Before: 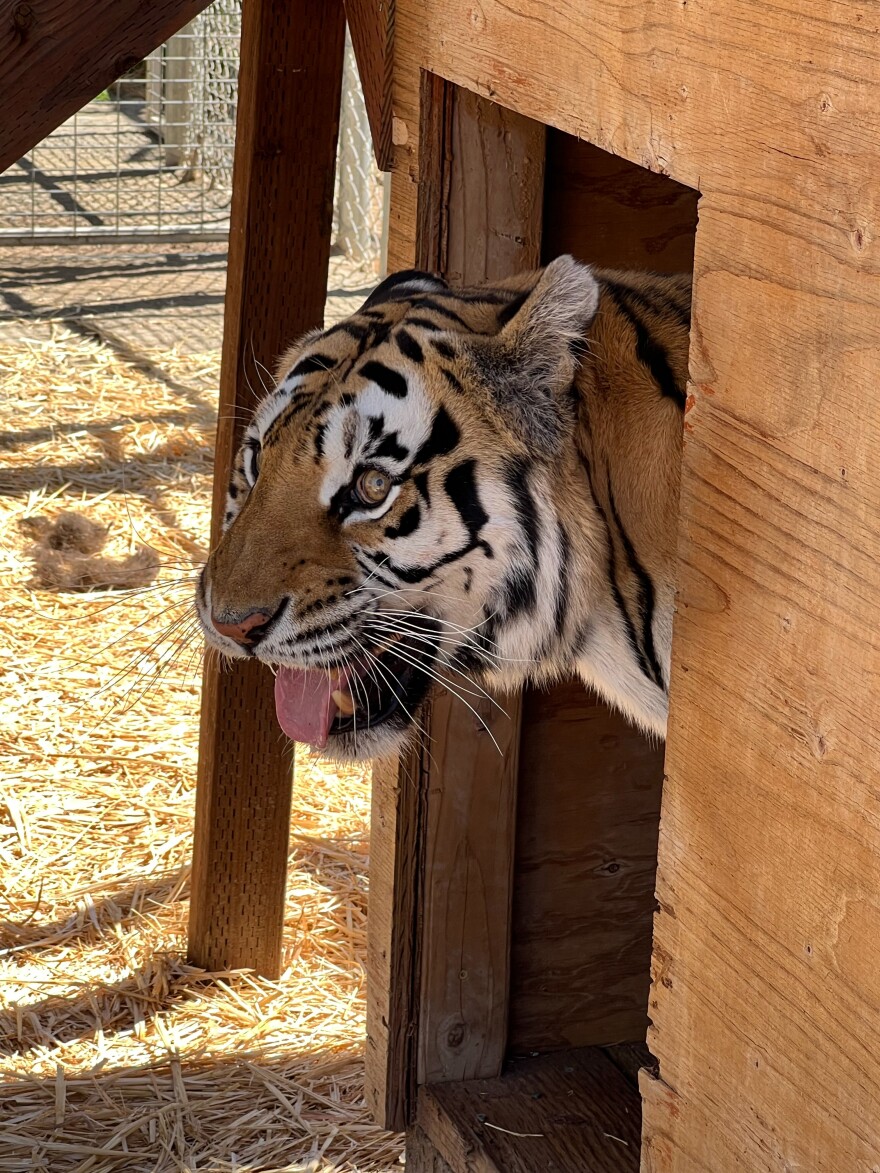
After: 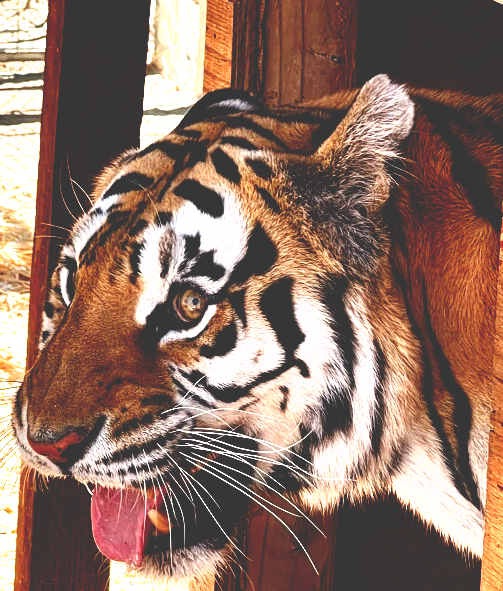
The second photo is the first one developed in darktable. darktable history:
base curve: curves: ch0 [(0, 0.036) (0.083, 0.04) (0.804, 1)], preserve colors none
color balance rgb: shadows lift › chroma 1%, shadows lift › hue 113°, highlights gain › chroma 0.2%, highlights gain › hue 333°, perceptual saturation grading › global saturation 20%, perceptual saturation grading › highlights -50%, perceptual saturation grading › shadows 25%, contrast -10%
crop: left 20.932%, top 15.471%, right 21.848%, bottom 34.081%
exposure: black level correction 0, exposure 1.45 EV, compensate exposure bias true, compensate highlight preservation false
